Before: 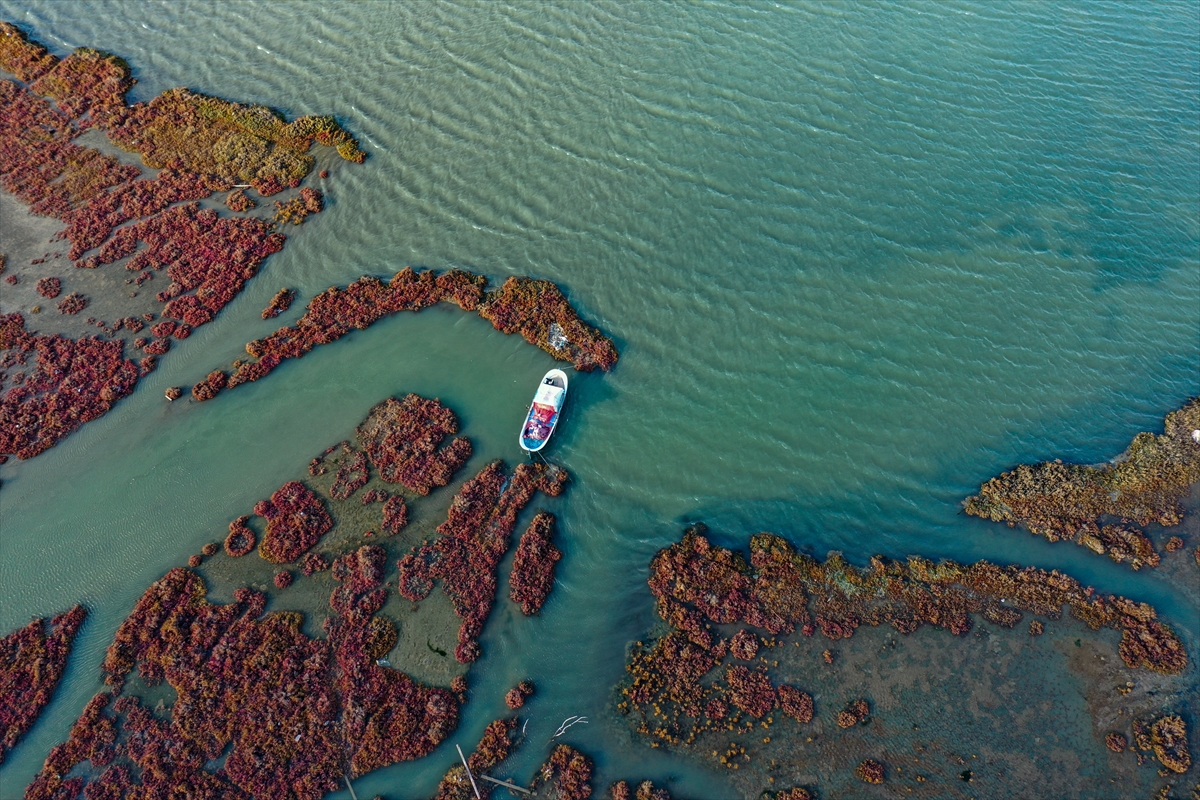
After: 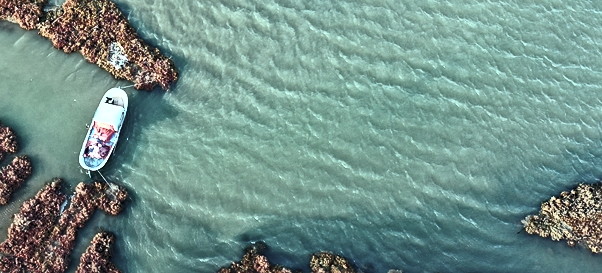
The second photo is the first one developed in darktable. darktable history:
crop: left 36.699%, top 35.167%, right 13.064%, bottom 30.659%
color balance rgb: highlights gain › luminance 20.003%, highlights gain › chroma 2.709%, highlights gain › hue 175.11°, perceptual saturation grading › global saturation 0.695%
exposure: exposure 0.025 EV, compensate exposure bias true, compensate highlight preservation false
sharpen: amount 0.217
contrast brightness saturation: contrast 0.585, brightness 0.573, saturation -0.343
local contrast: mode bilateral grid, contrast 20, coarseness 49, detail 120%, midtone range 0.2
